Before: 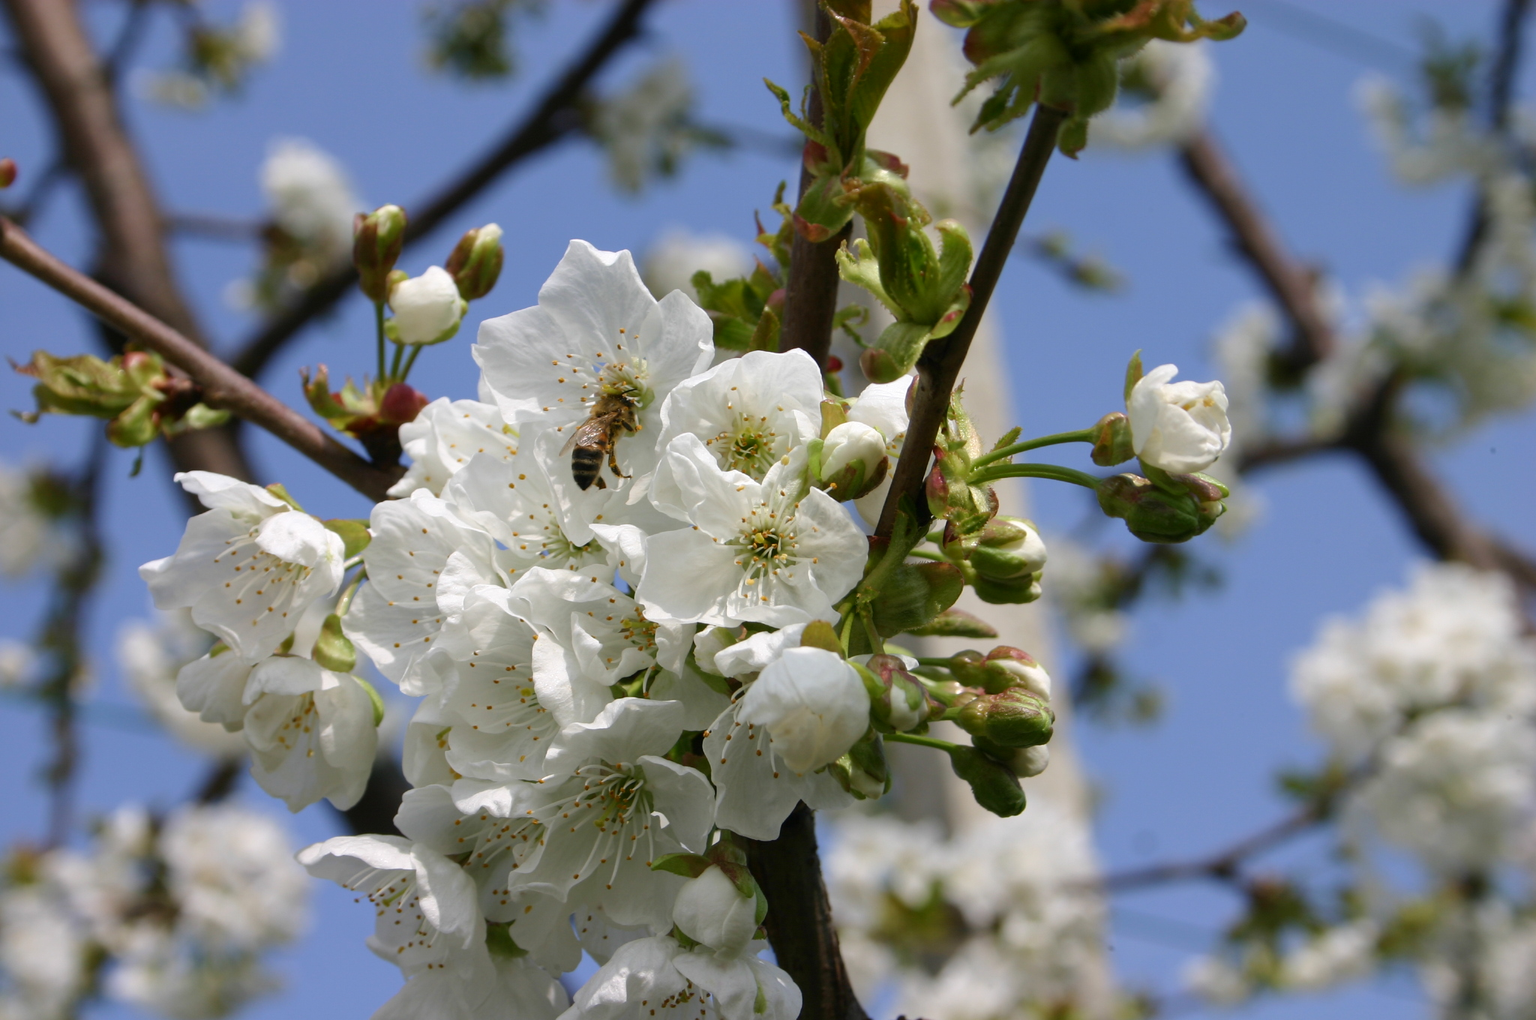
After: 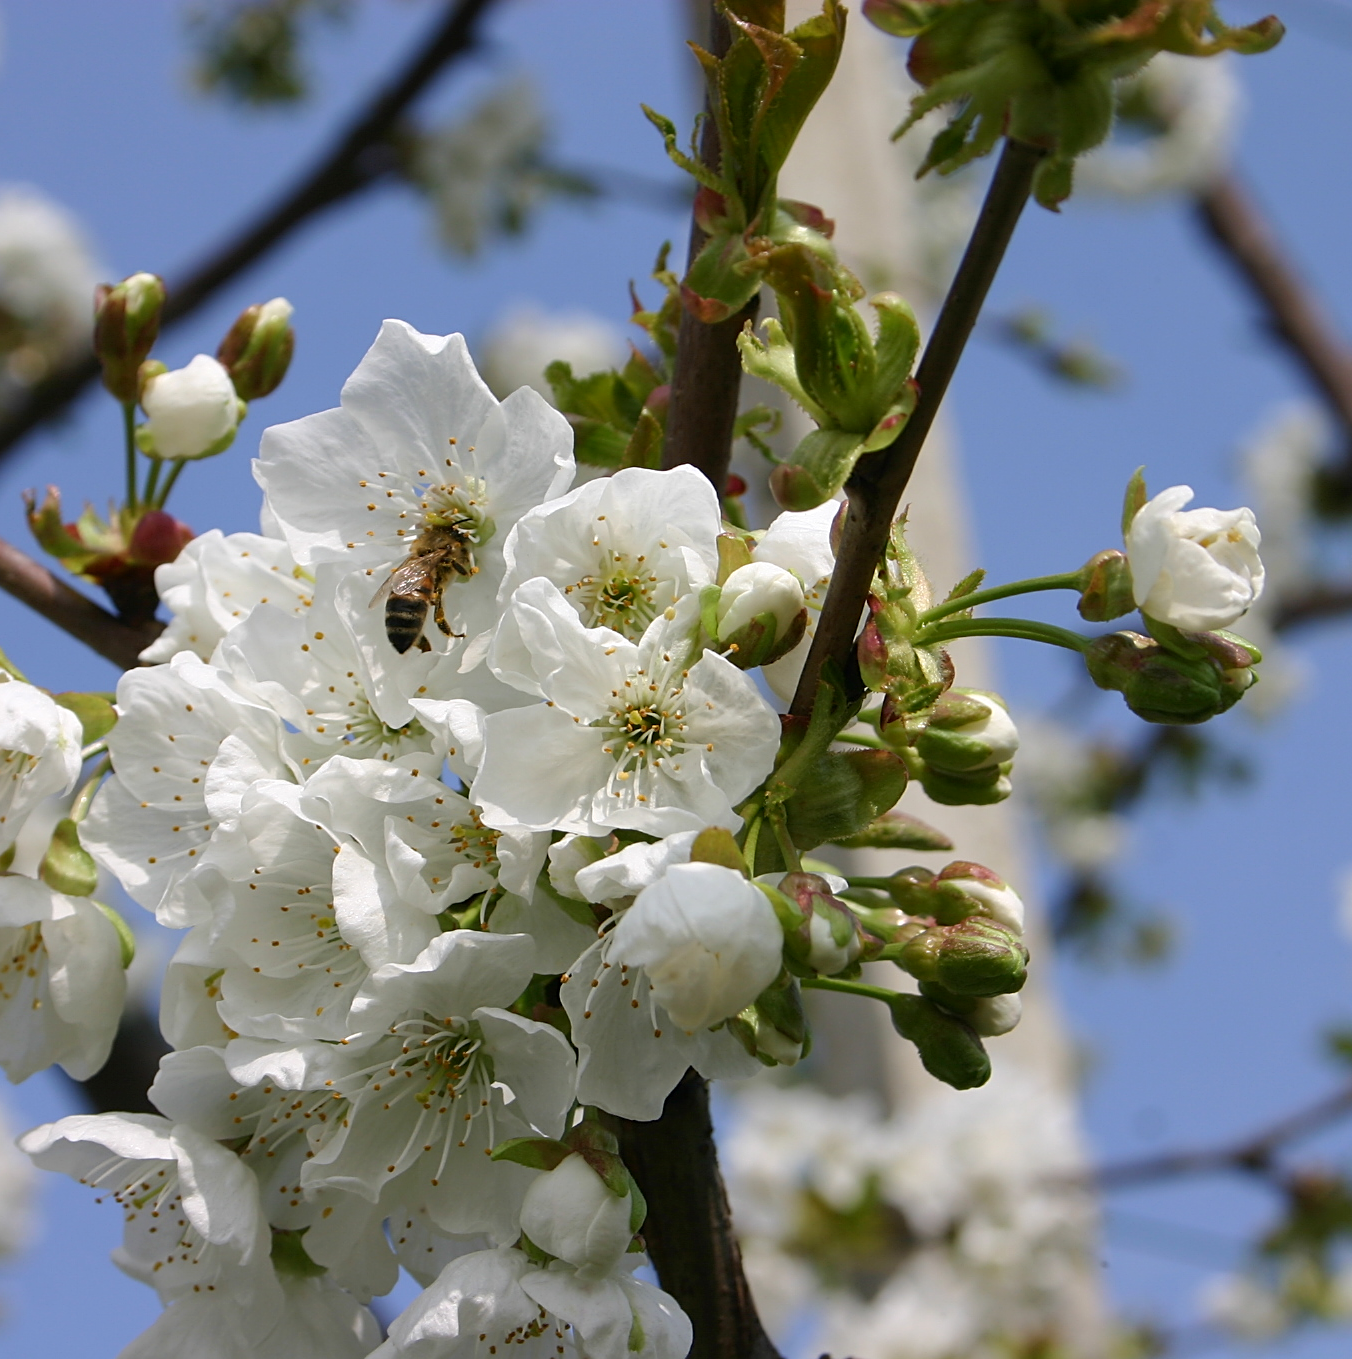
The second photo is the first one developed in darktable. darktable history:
sharpen: on, module defaults
base curve: curves: ch0 [(0, 0) (0.283, 0.295) (1, 1)], preserve colors none
crop and rotate: left 18.442%, right 15.508%
